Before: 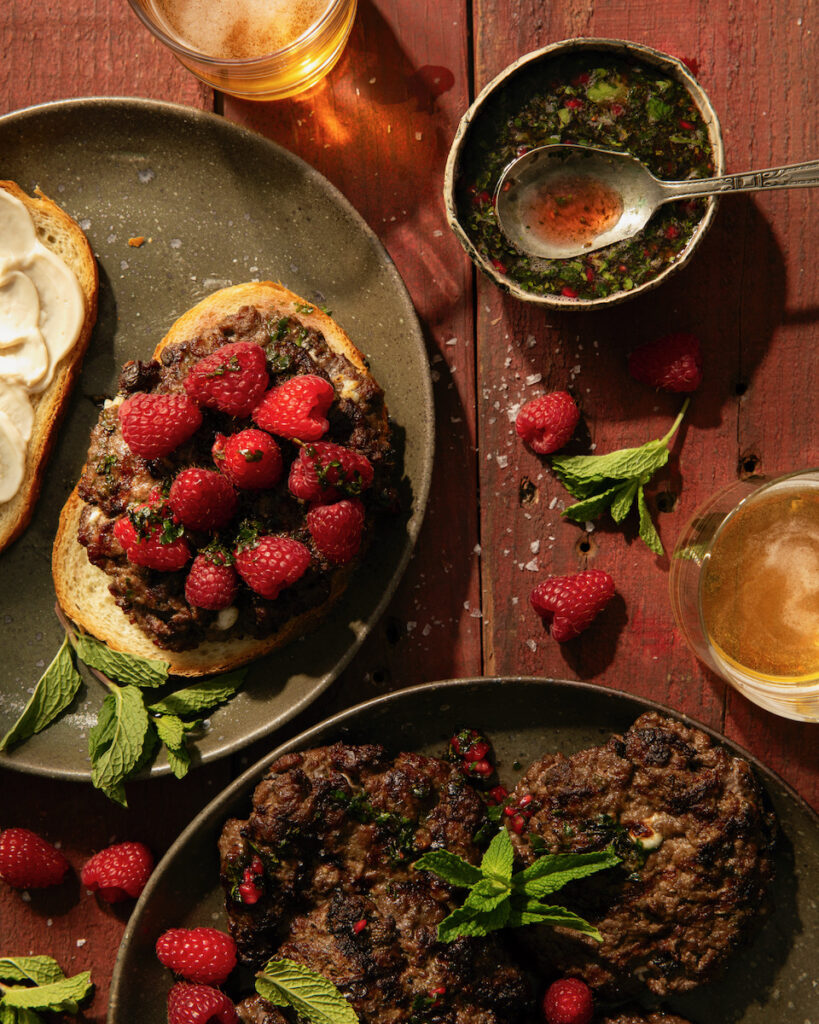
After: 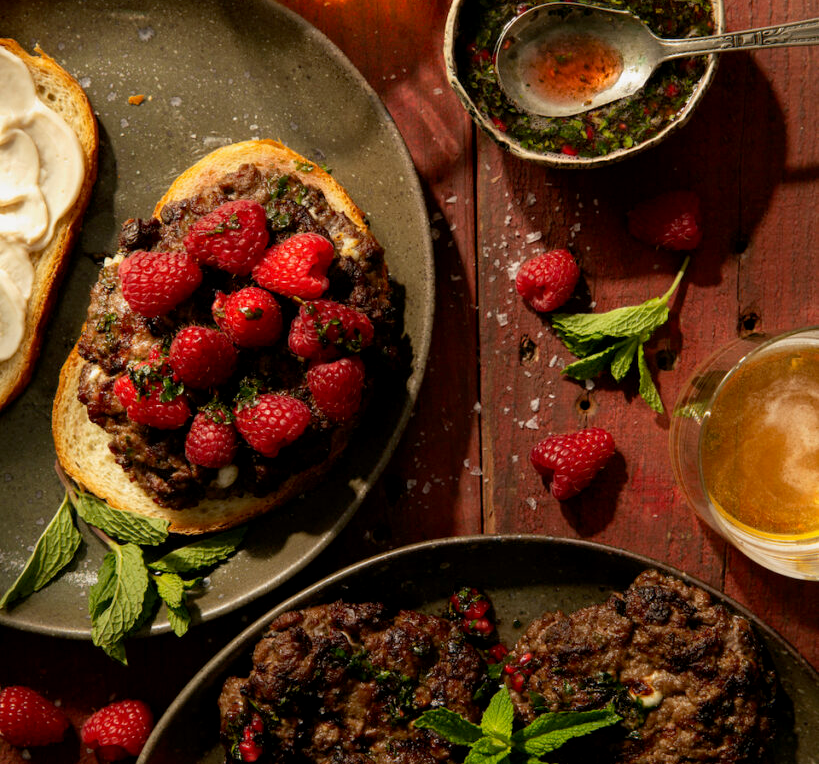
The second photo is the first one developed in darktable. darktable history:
crop: top 13.874%, bottom 11.508%
